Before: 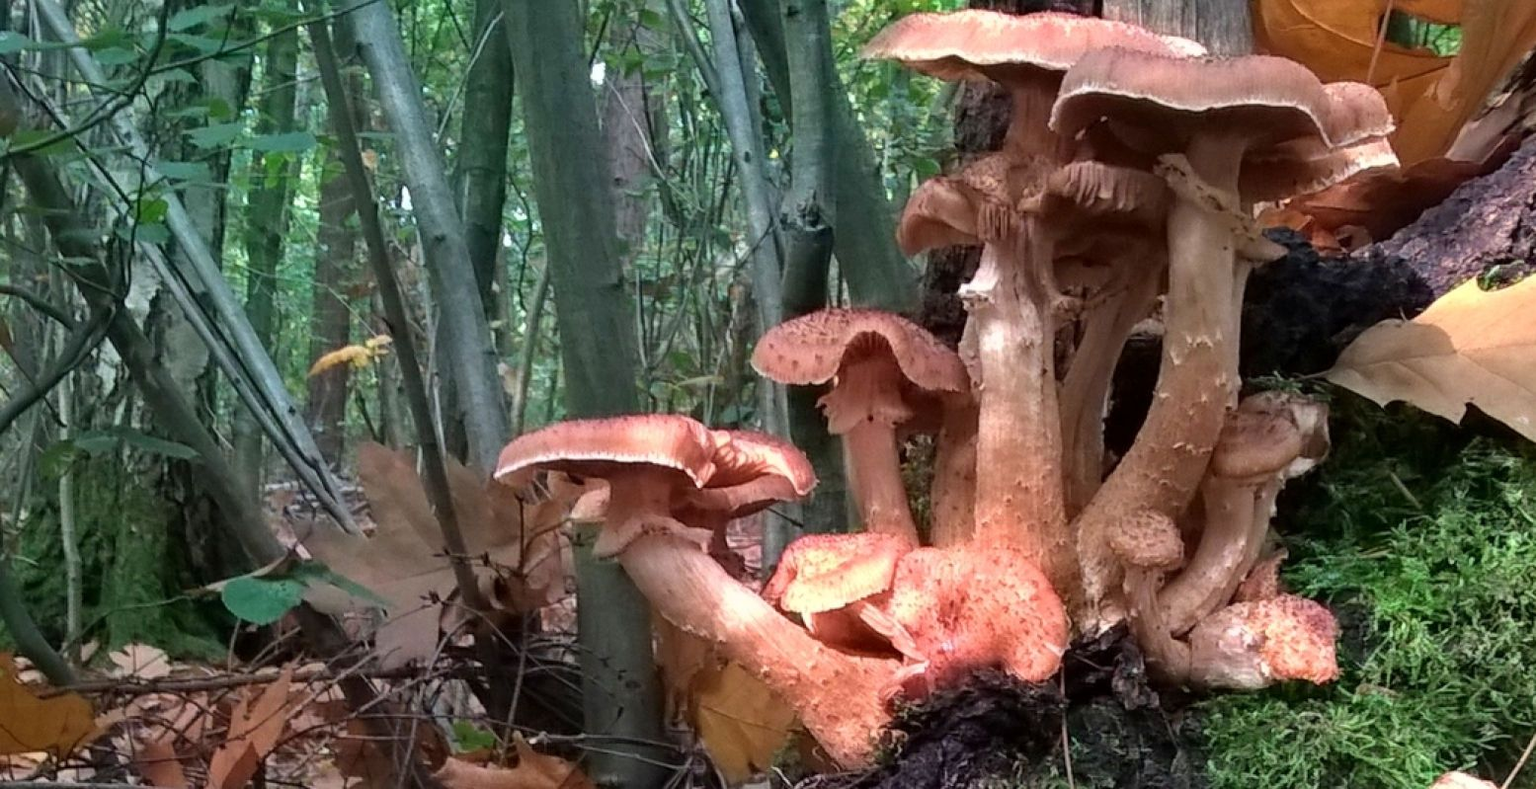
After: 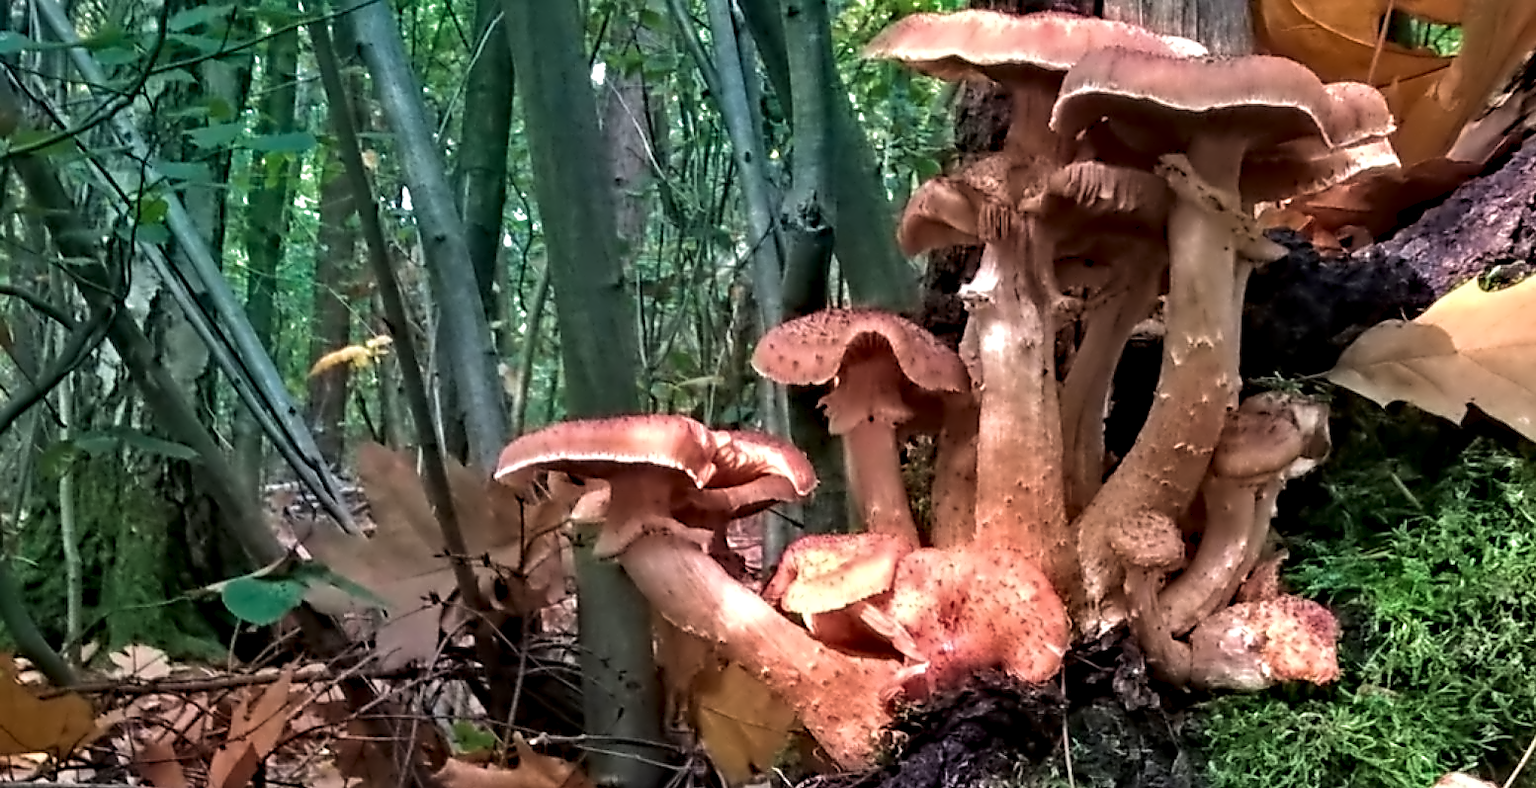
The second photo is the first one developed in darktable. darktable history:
levels: mode automatic
exposure: compensate highlight preservation false
color zones: curves: ch0 [(0.25, 0.5) (0.636, 0.25) (0.75, 0.5)]
velvia: on, module defaults
tone equalizer: edges refinement/feathering 500, mask exposure compensation -1.57 EV, preserve details no
contrast equalizer: octaves 7, y [[0.5, 0.542, 0.583, 0.625, 0.667, 0.708], [0.5 ×6], [0.5 ×6], [0, 0.033, 0.067, 0.1, 0.133, 0.167], [0, 0.05, 0.1, 0.15, 0.2, 0.25]]
